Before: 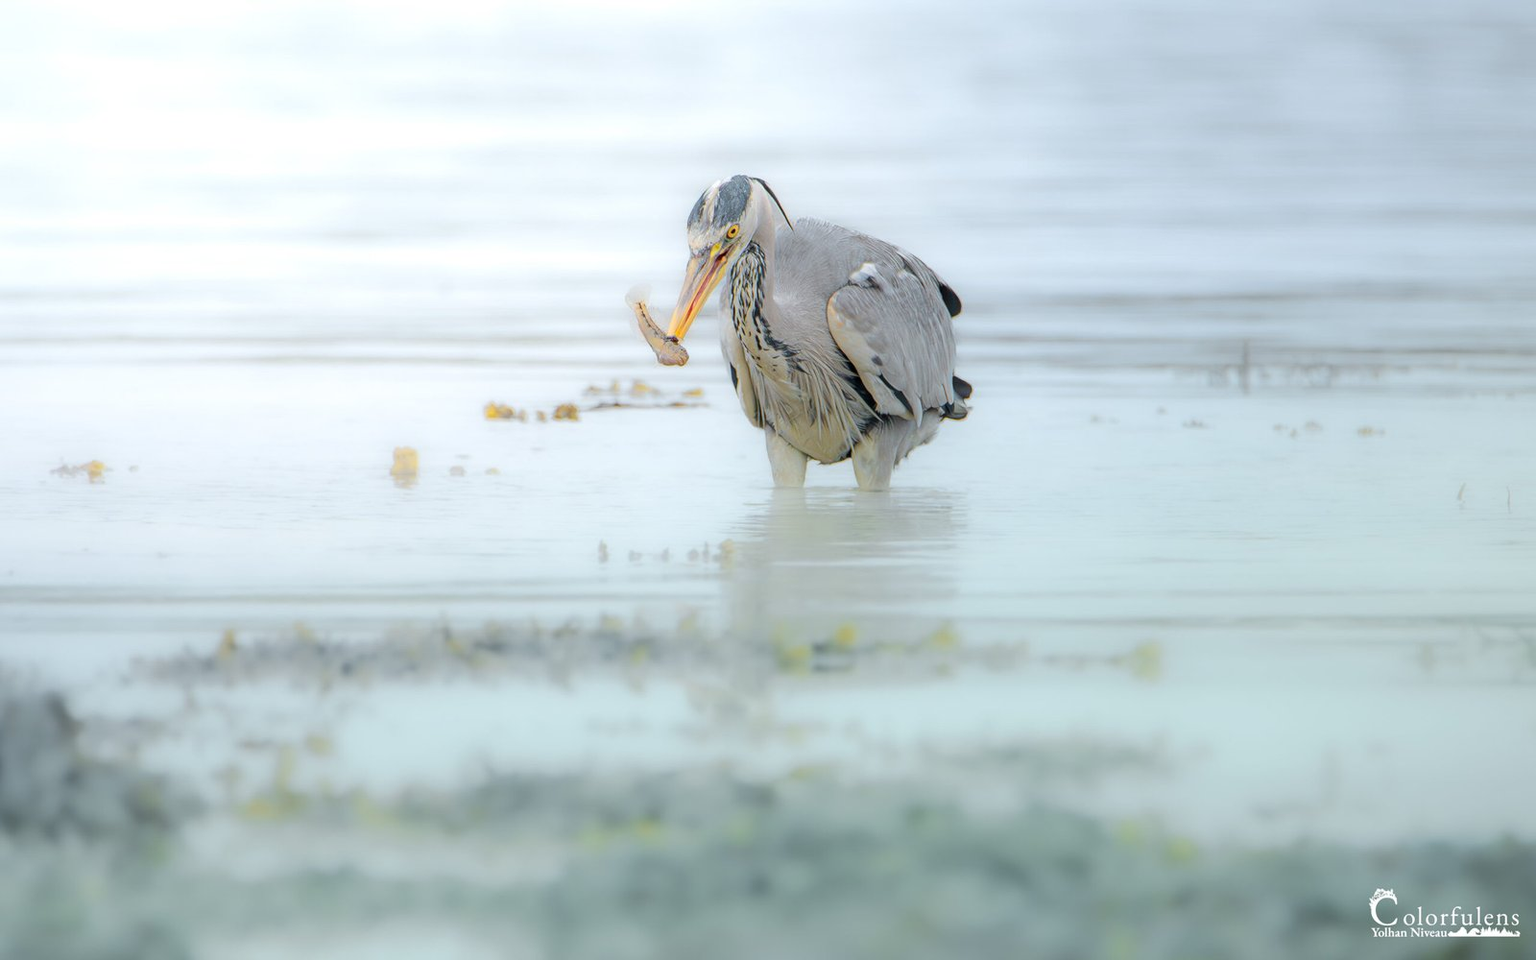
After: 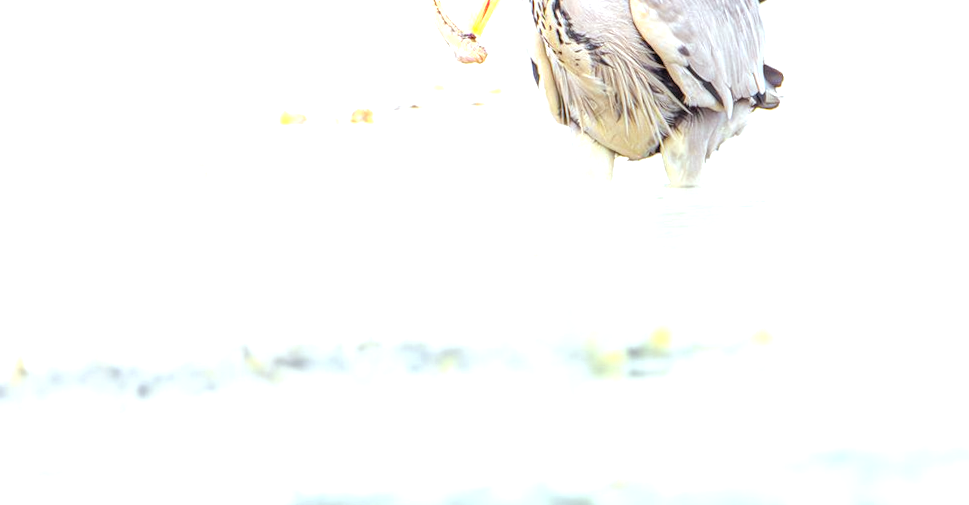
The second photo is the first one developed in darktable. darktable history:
rotate and perspective: rotation -2°, crop left 0.022, crop right 0.978, crop top 0.049, crop bottom 0.951
crop: left 13.312%, top 31.28%, right 24.627%, bottom 15.582%
rgb levels: mode RGB, independent channels, levels [[0, 0.474, 1], [0, 0.5, 1], [0, 0.5, 1]]
exposure: black level correction 0, exposure 1.379 EV, compensate exposure bias true, compensate highlight preservation false
local contrast: on, module defaults
